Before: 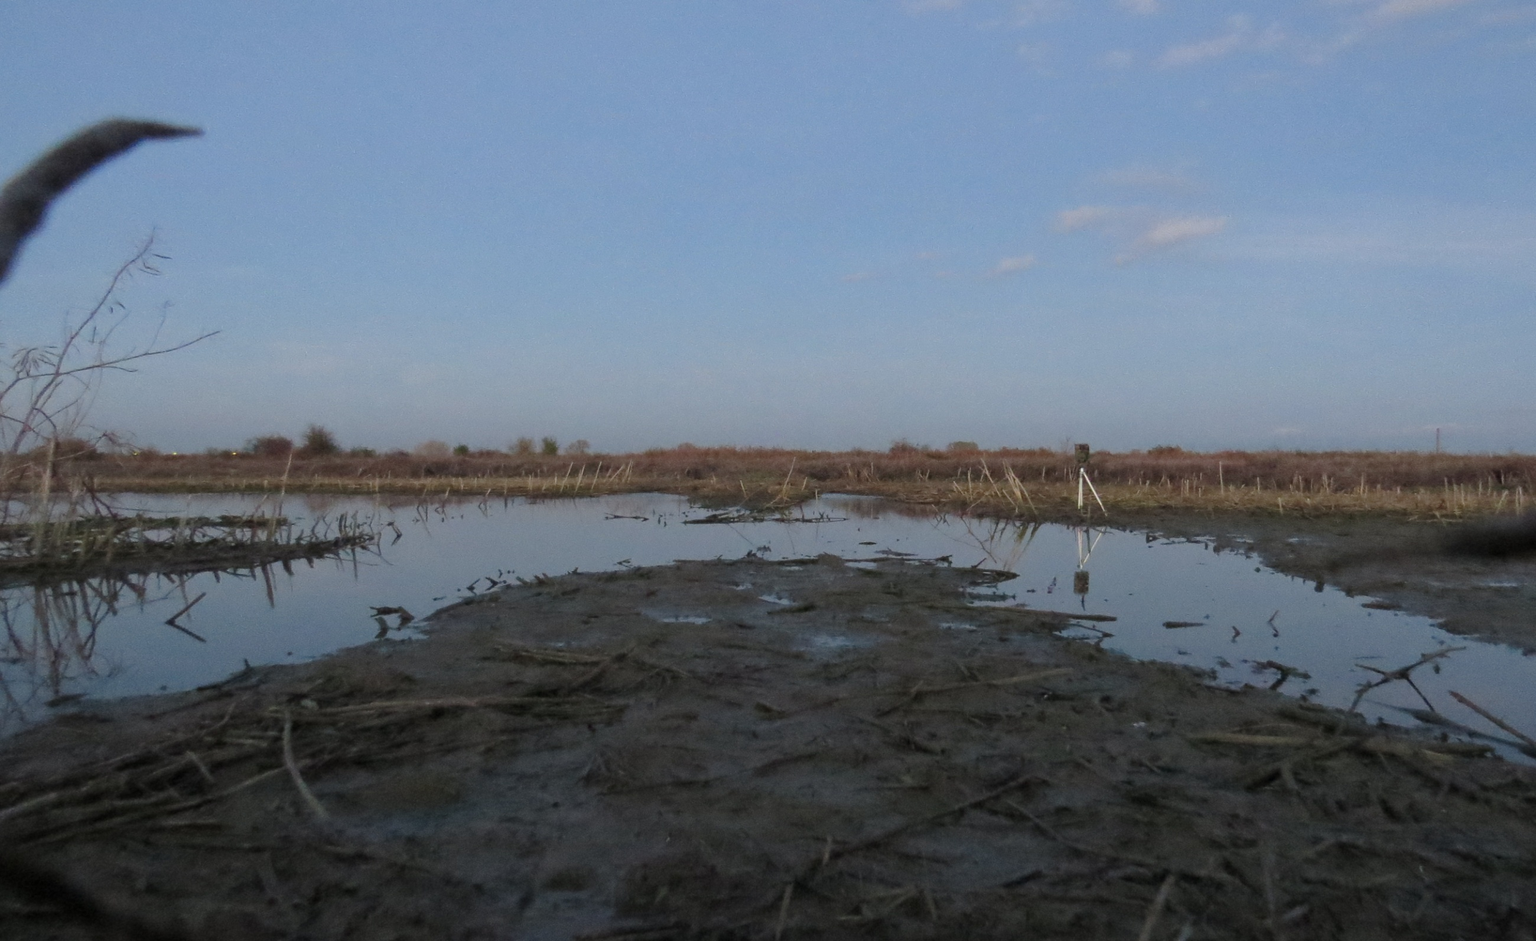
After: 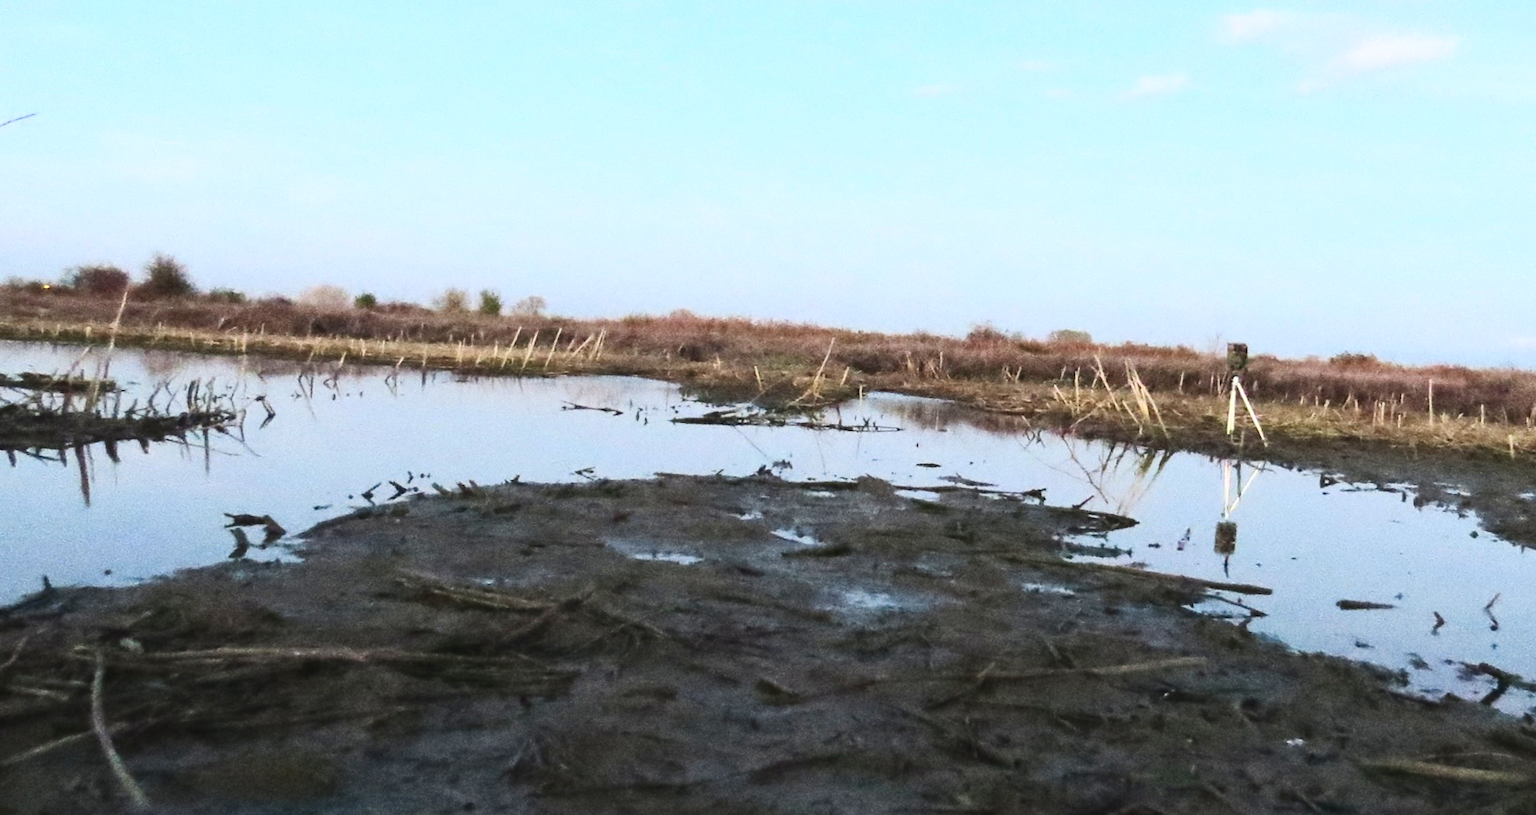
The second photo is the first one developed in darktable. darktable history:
contrast brightness saturation: contrast 0.4, brightness 0.05, saturation 0.25
crop and rotate: angle -3.37°, left 9.79%, top 20.73%, right 12.42%, bottom 11.82%
exposure: black level correction -0.005, exposure 1.002 EV, compensate highlight preservation false
